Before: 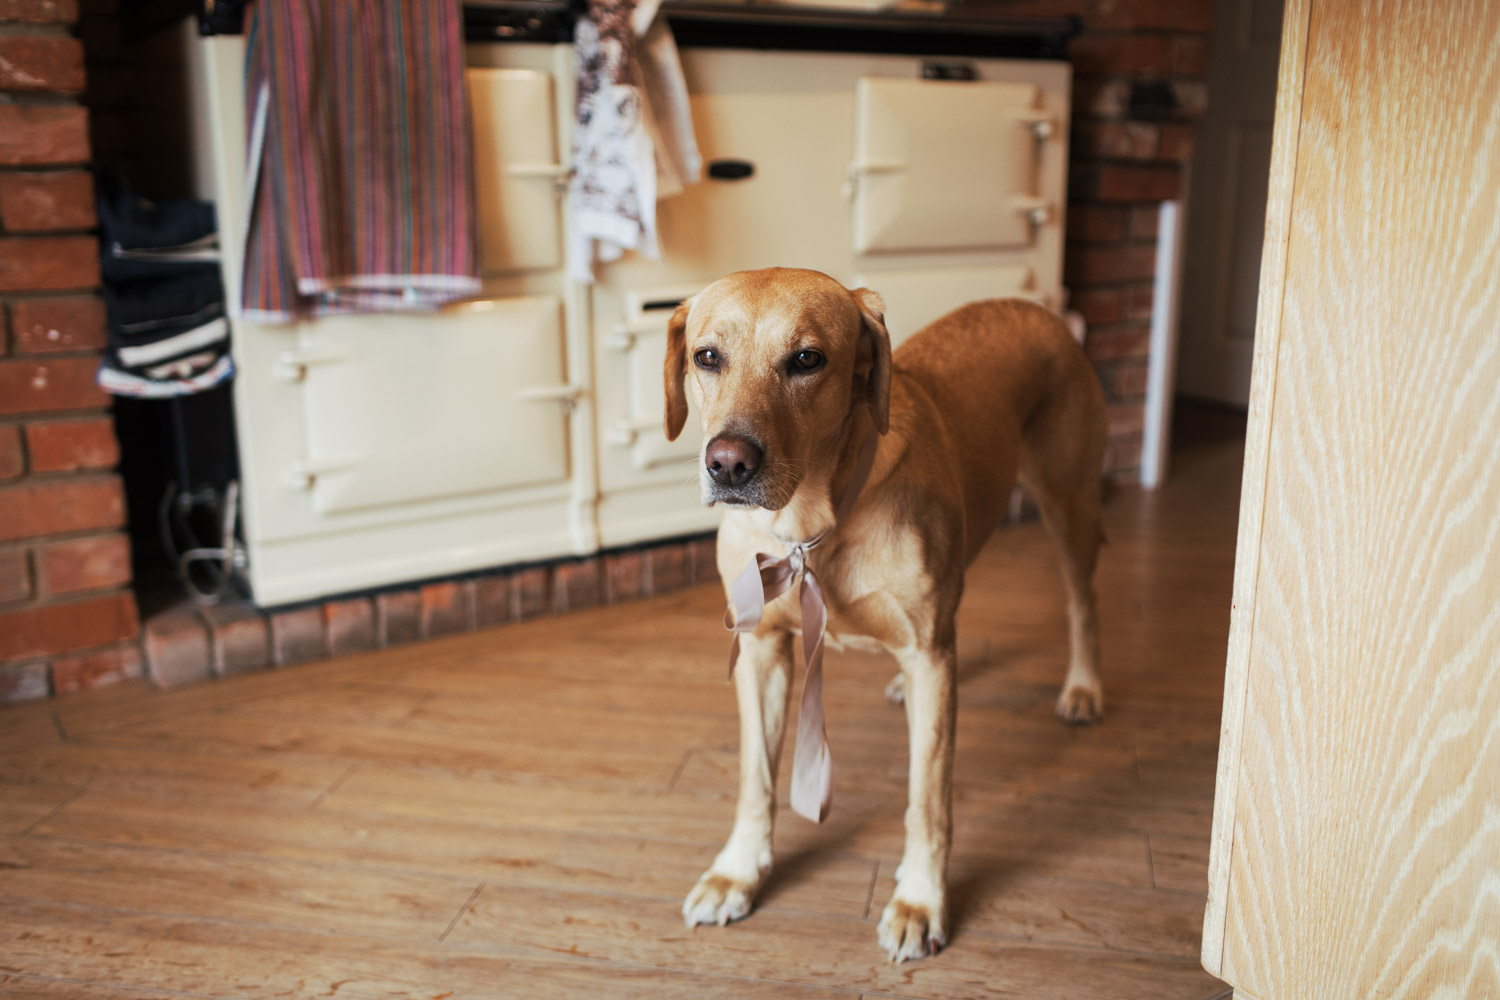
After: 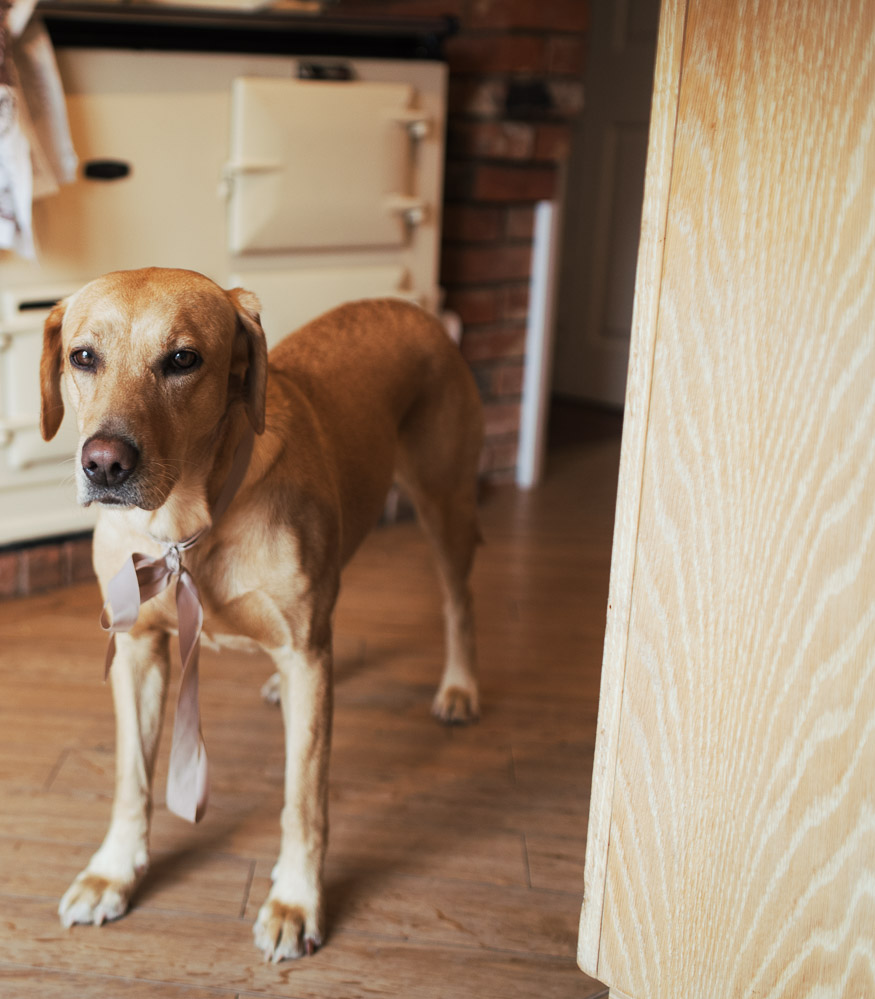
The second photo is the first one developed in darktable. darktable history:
crop: left 41.608%
